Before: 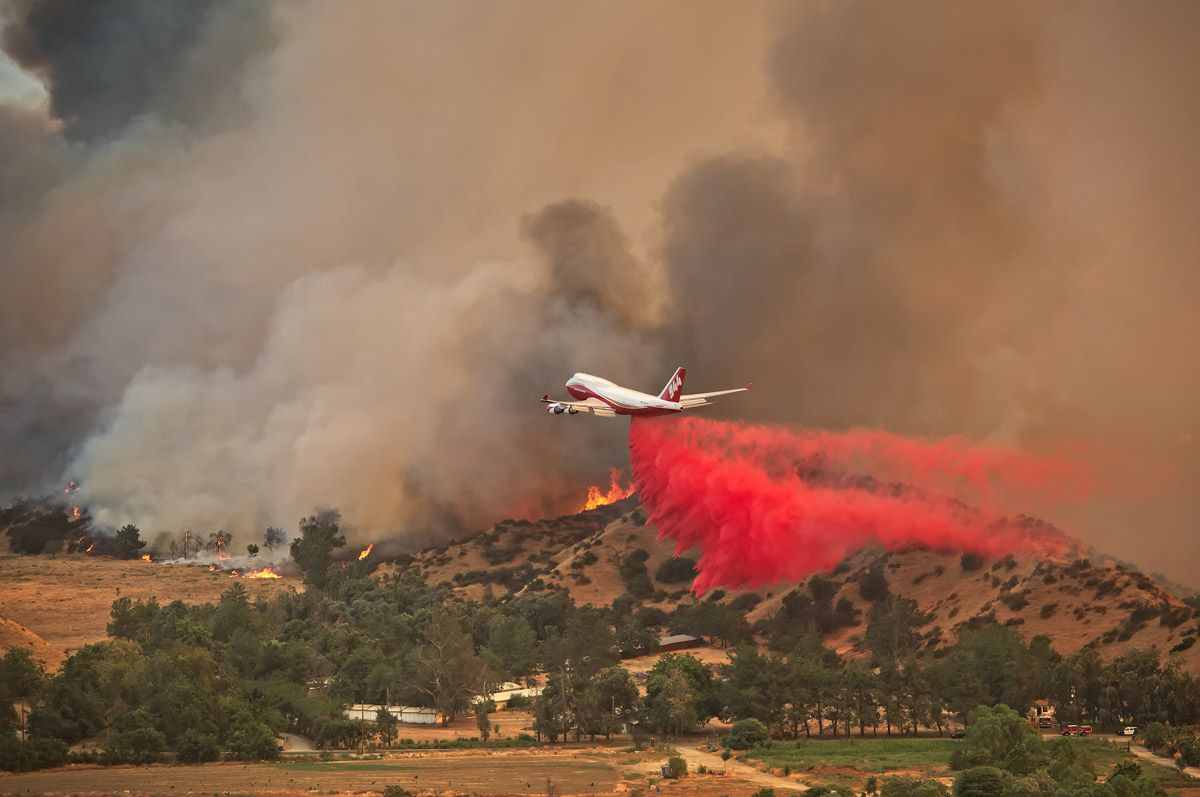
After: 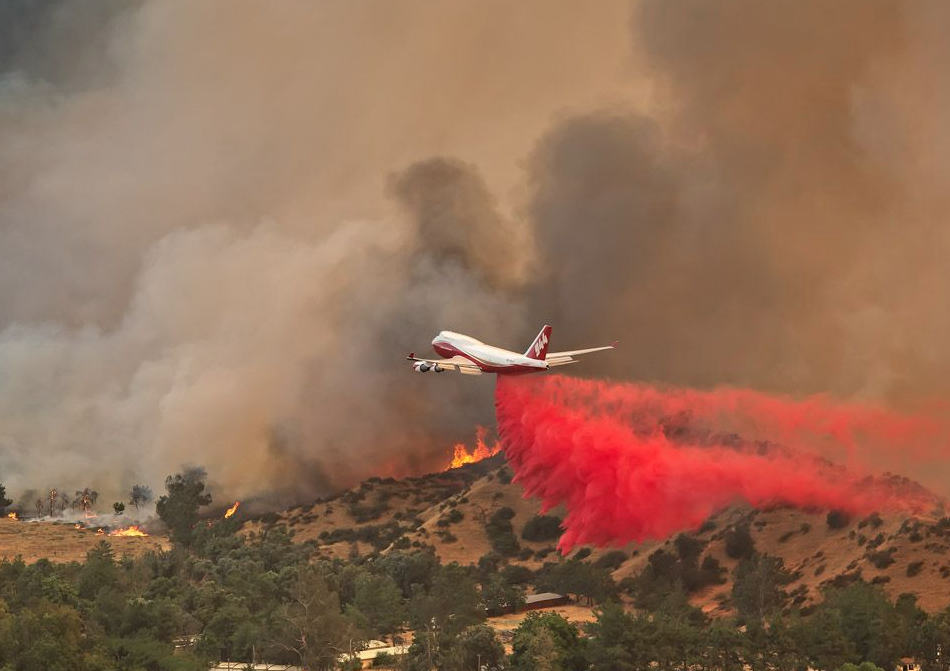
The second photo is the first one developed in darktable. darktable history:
crop: left 11.225%, top 5.381%, right 9.565%, bottom 10.314%
white balance: emerald 1
tone equalizer: on, module defaults
